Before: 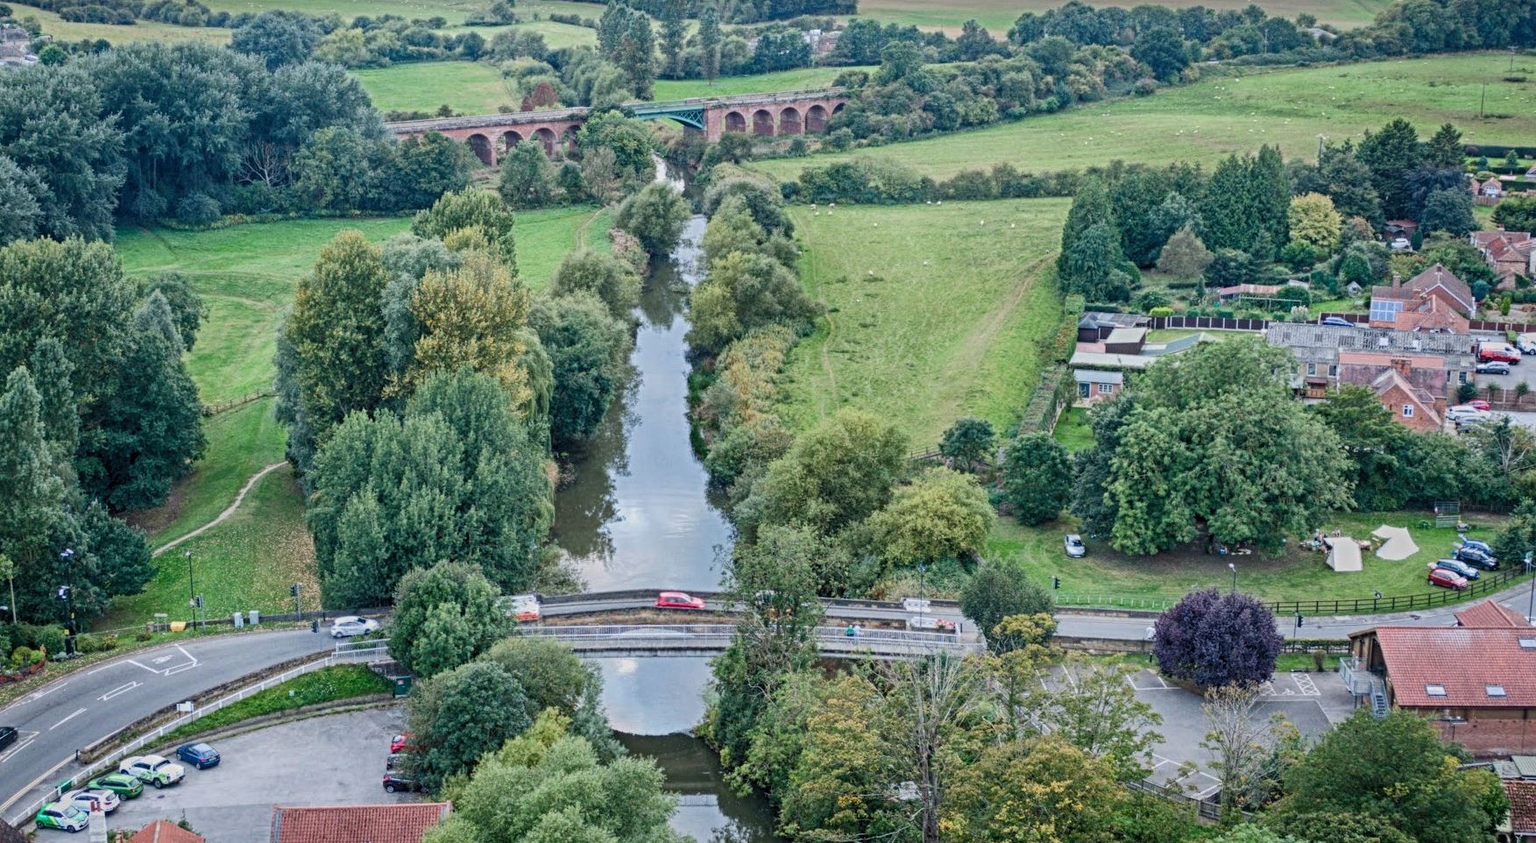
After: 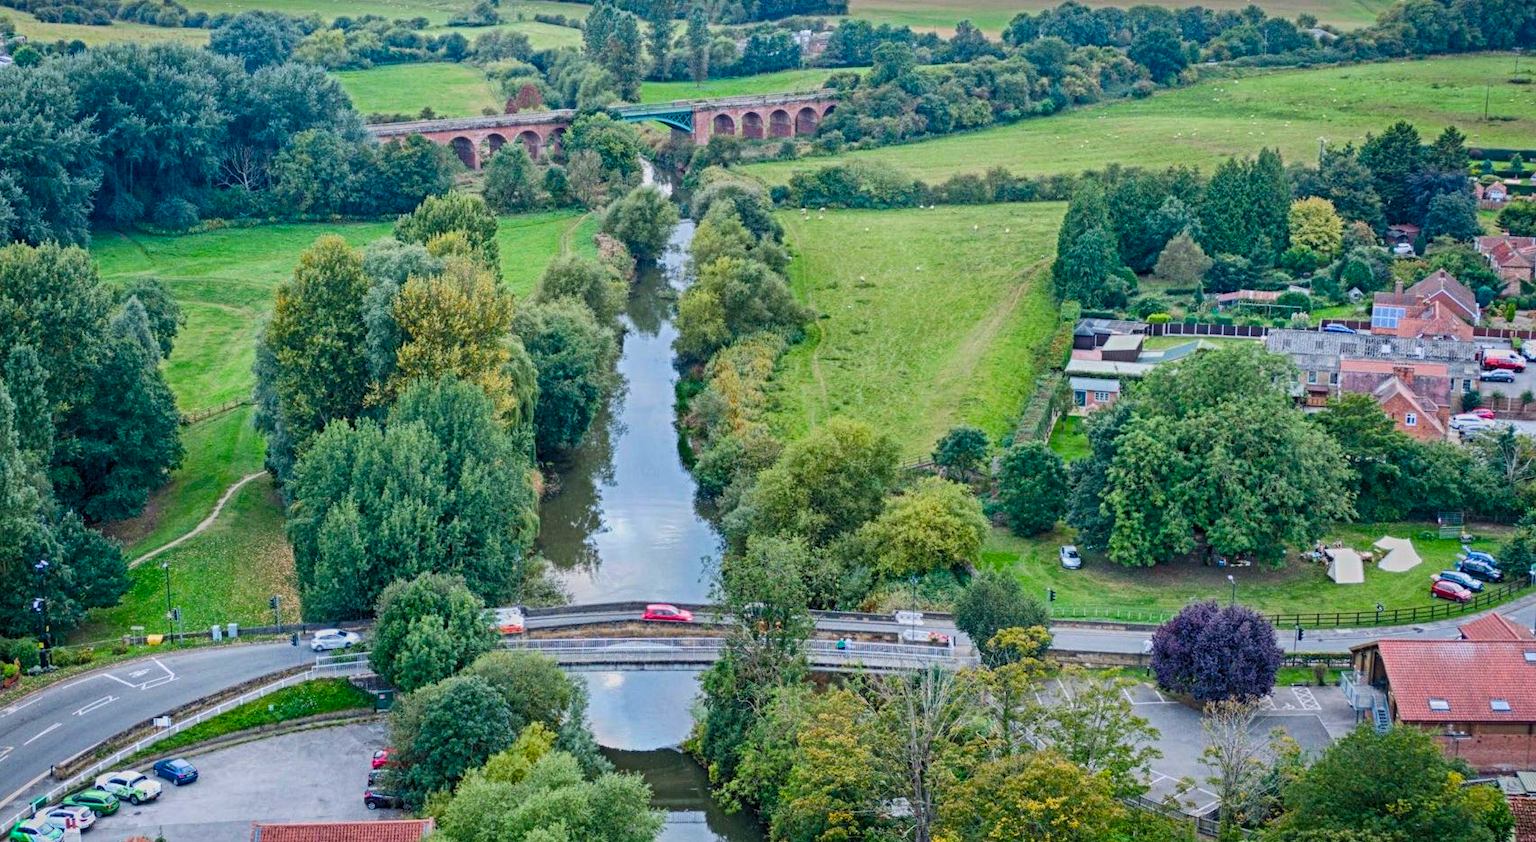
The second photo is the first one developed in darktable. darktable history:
color balance rgb: linear chroma grading › global chroma 15%, perceptual saturation grading › global saturation 30%
color correction: highlights a* -0.137, highlights b* 0.137
crop: left 1.743%, right 0.268%, bottom 2.011%
